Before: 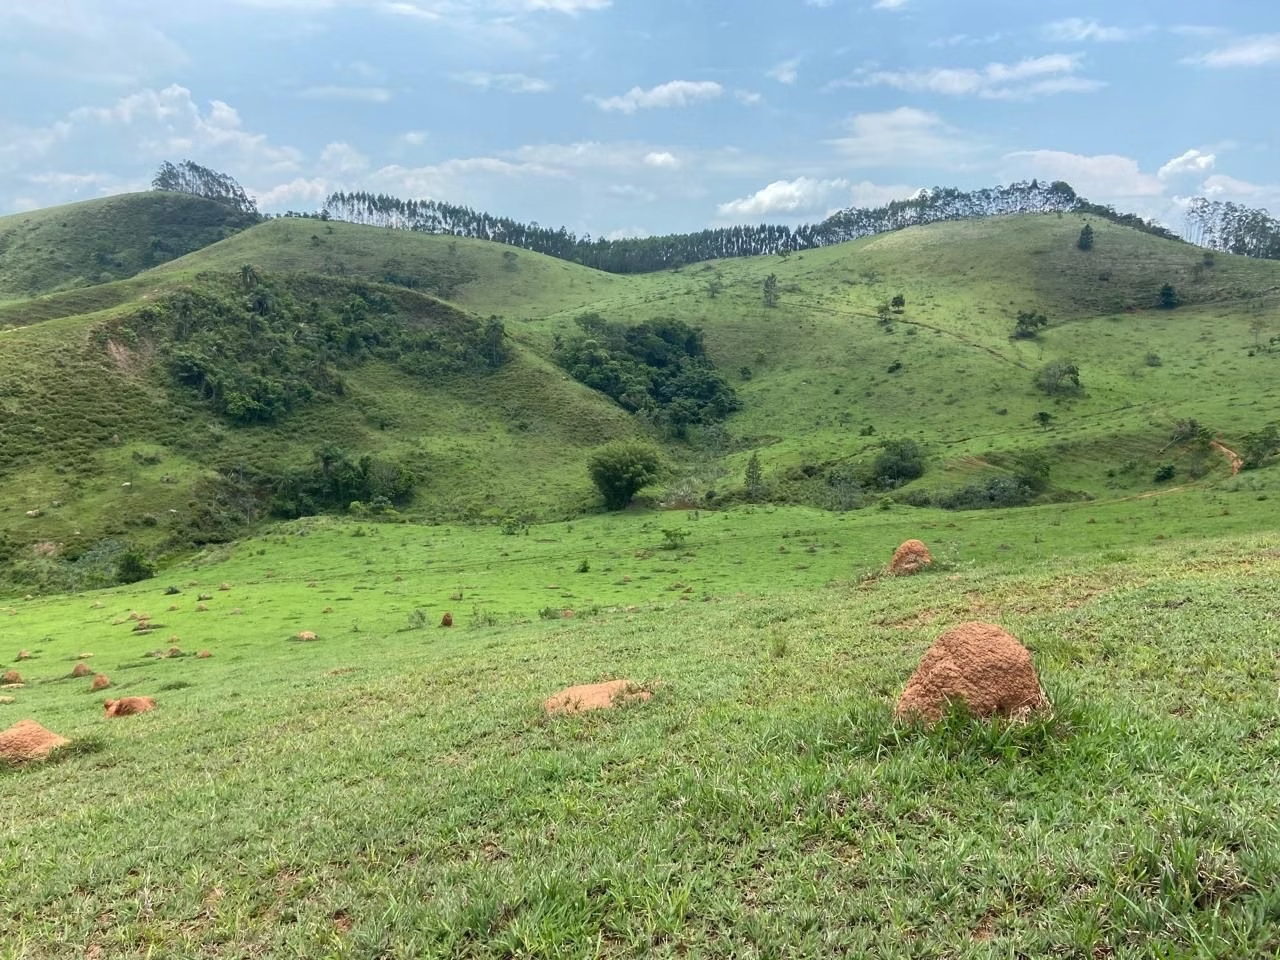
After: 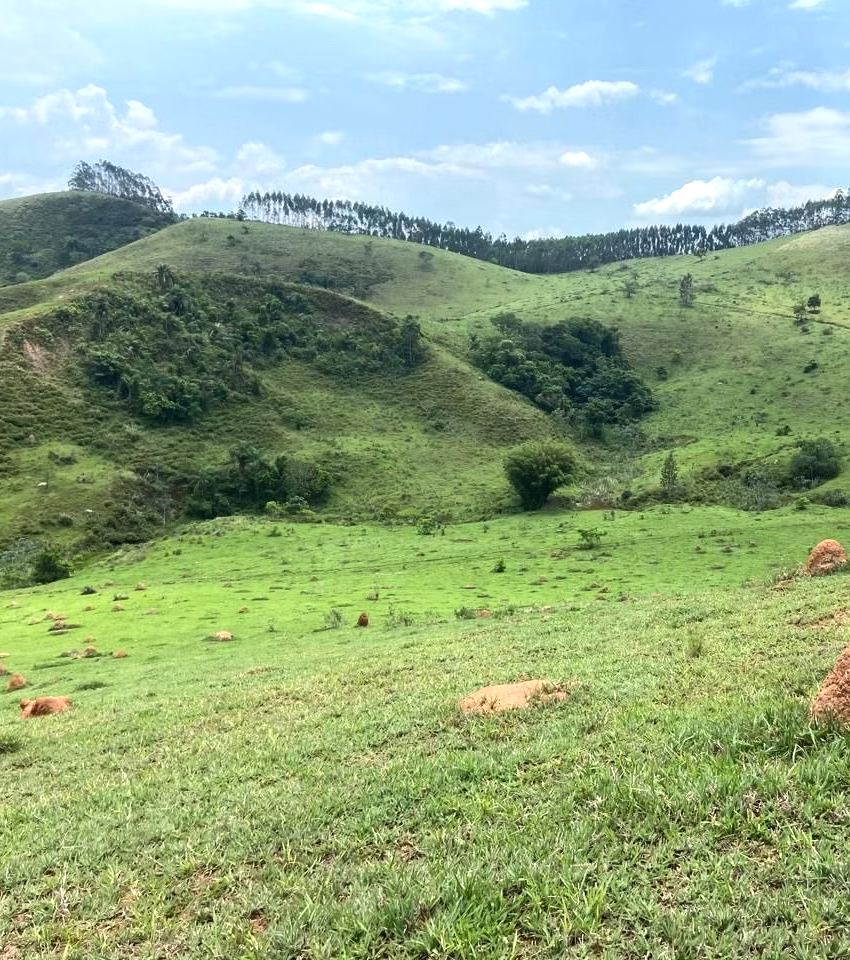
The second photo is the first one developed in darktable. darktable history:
crop and rotate: left 6.606%, right 26.946%
tone equalizer: -8 EV -0.448 EV, -7 EV -0.409 EV, -6 EV -0.316 EV, -5 EV -0.244 EV, -3 EV 0.223 EV, -2 EV 0.359 EV, -1 EV 0.408 EV, +0 EV 0.405 EV, edges refinement/feathering 500, mask exposure compensation -1.57 EV, preserve details no
